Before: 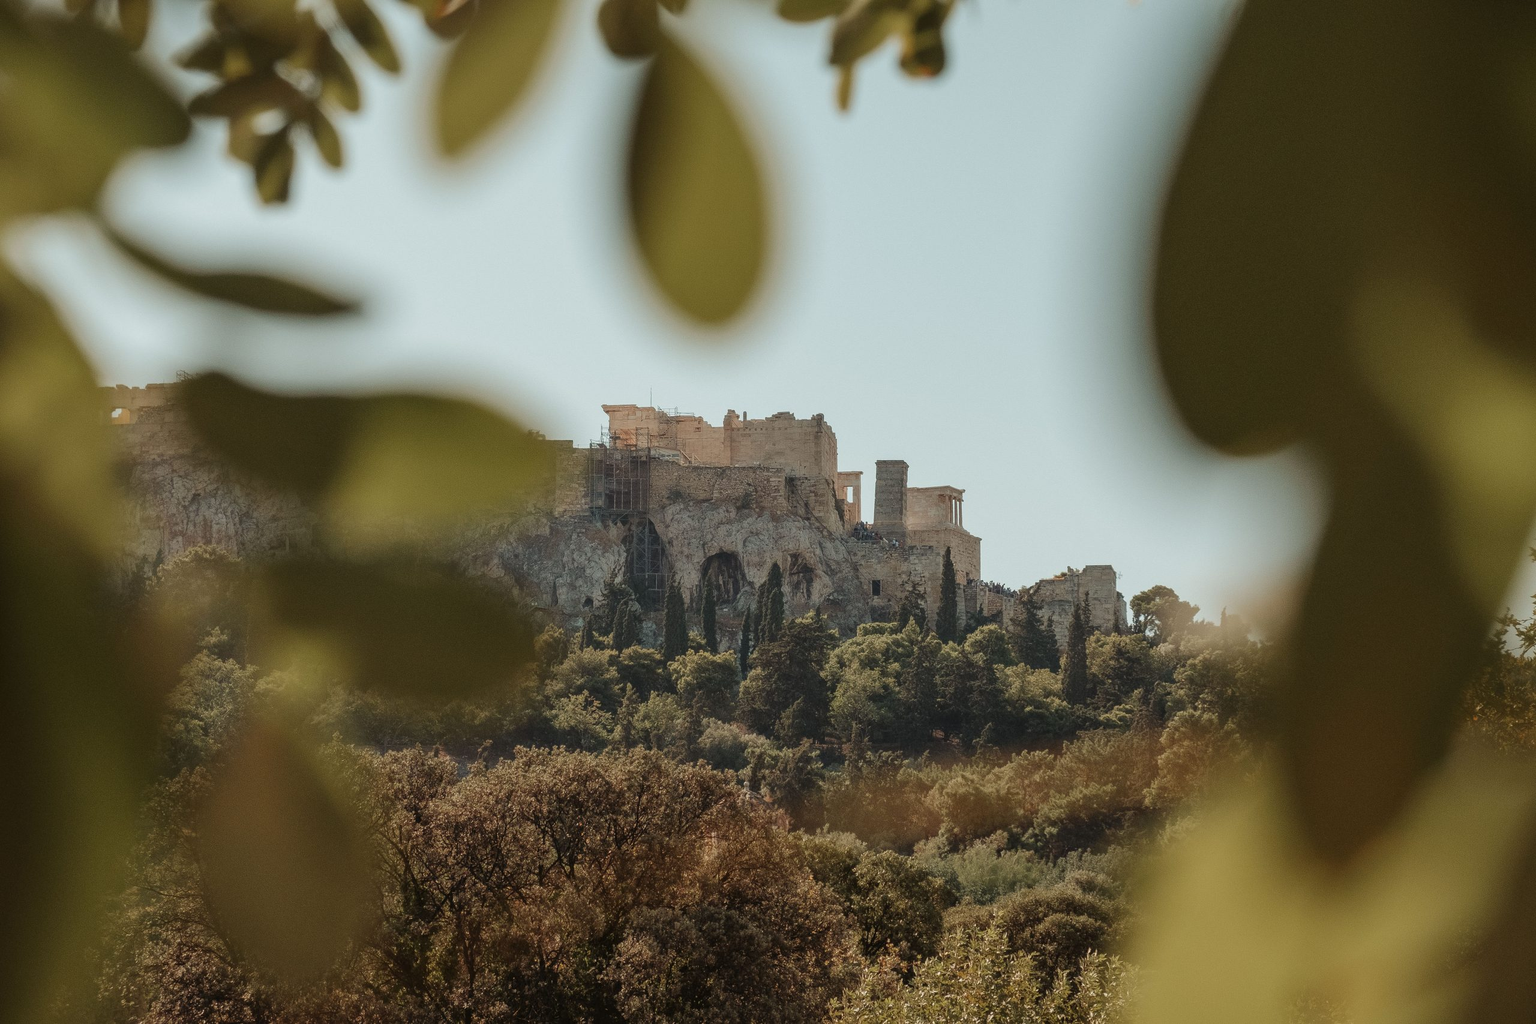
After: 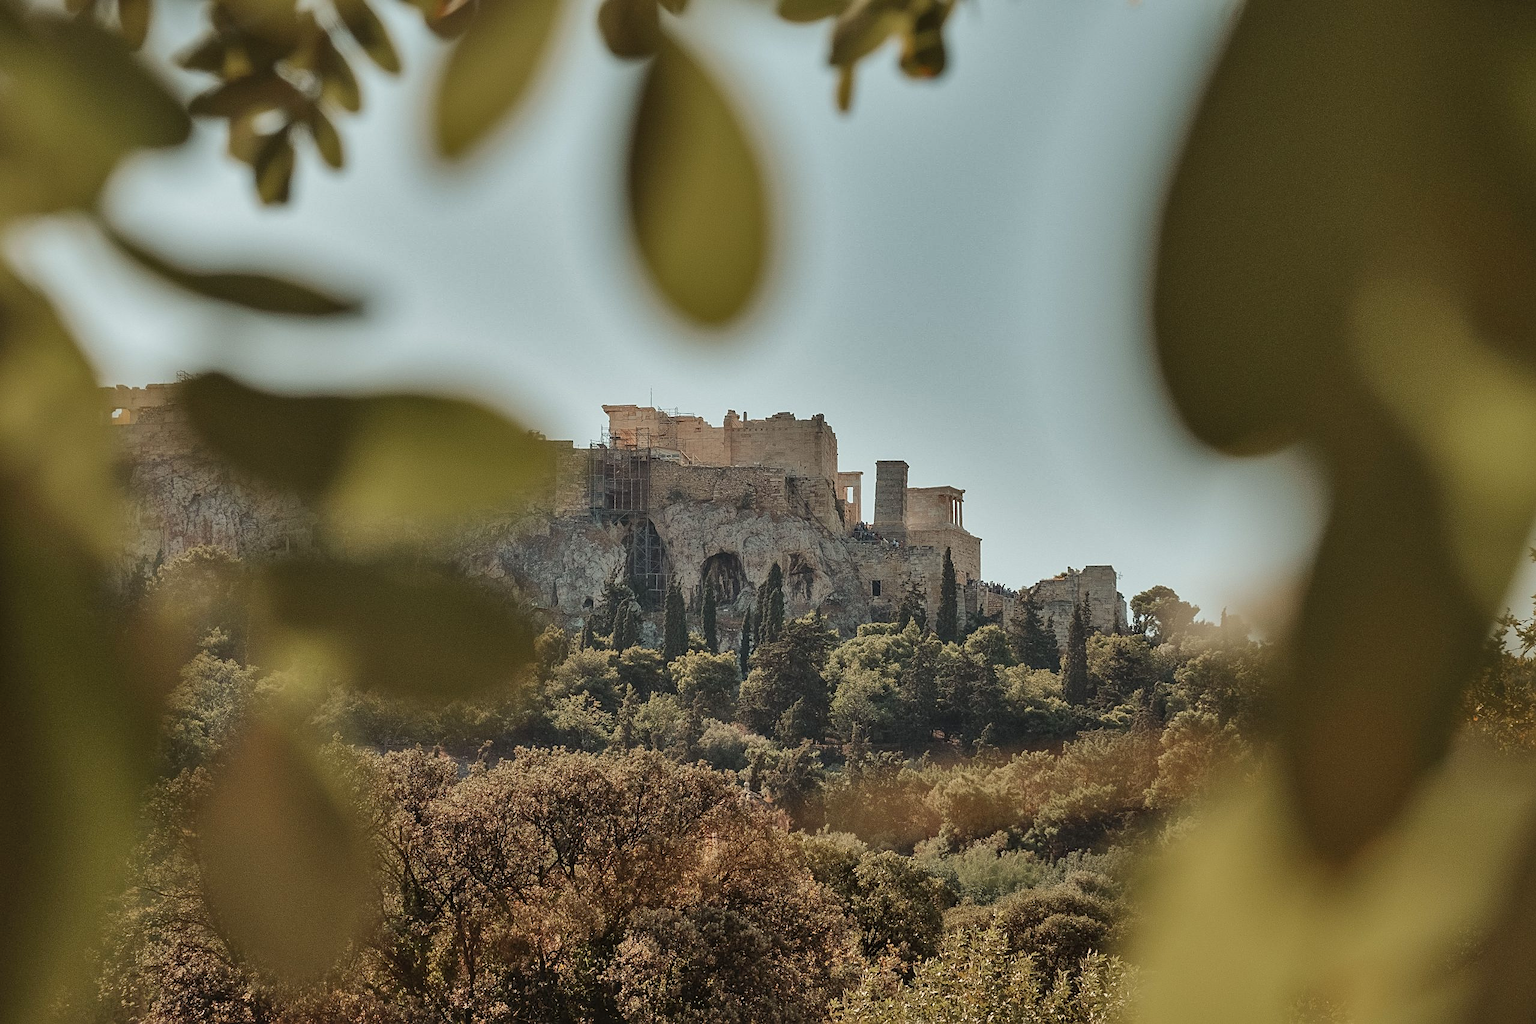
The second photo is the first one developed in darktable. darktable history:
sharpen: on, module defaults
shadows and highlights: white point adjustment 0.162, highlights -69.83, soften with gaussian
